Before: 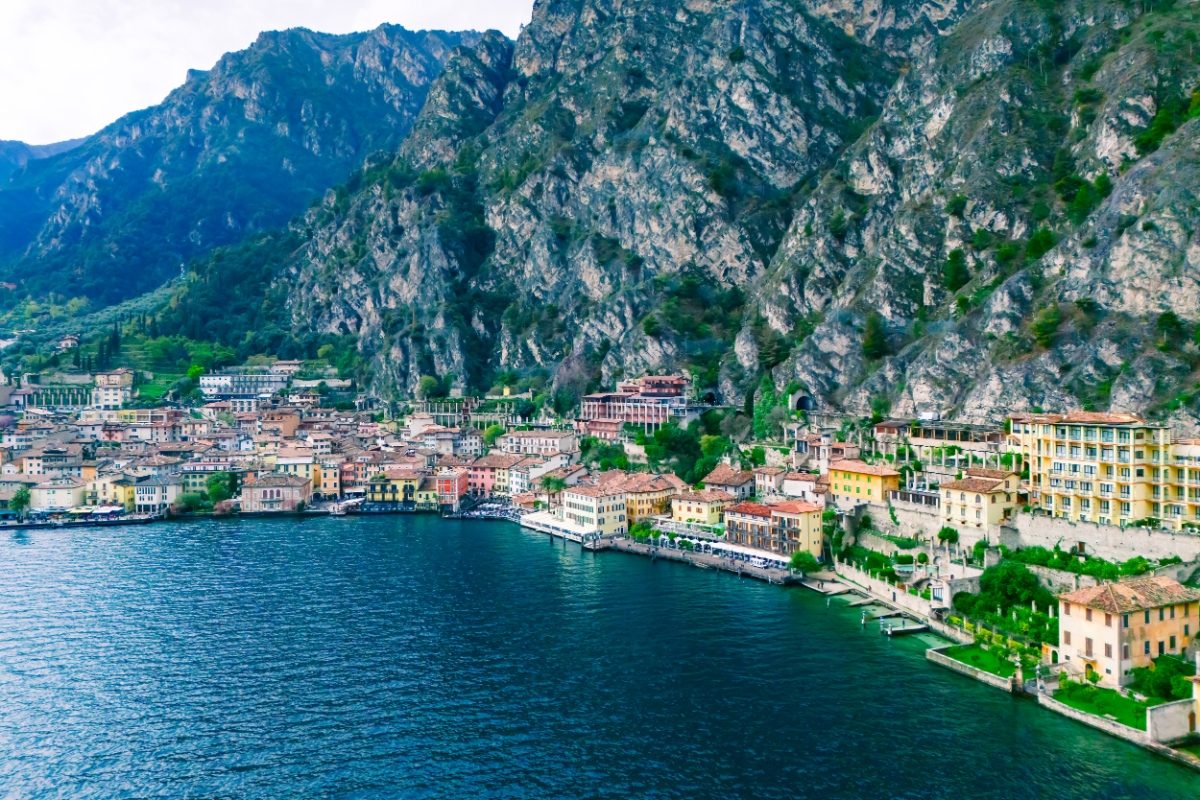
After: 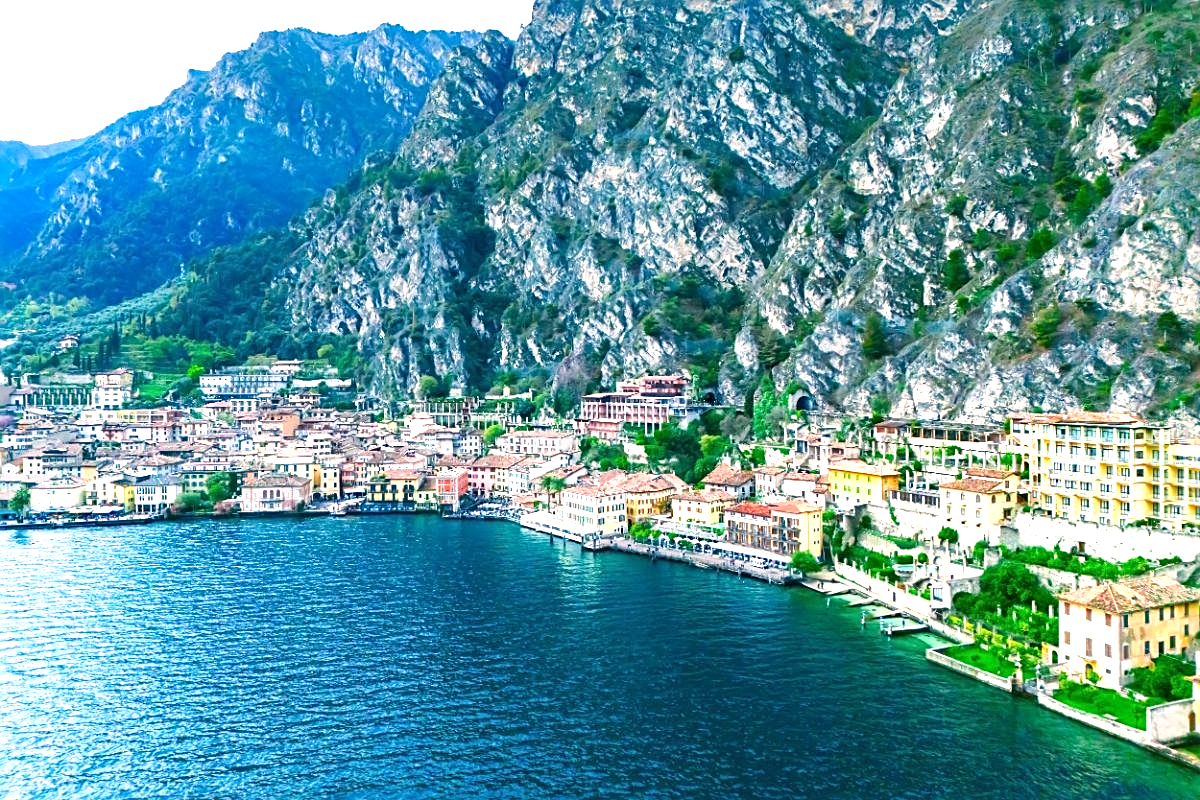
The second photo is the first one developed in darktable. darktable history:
color correction: highlights a* -0.182, highlights b* -0.124
sharpen: on, module defaults
exposure: exposure 1 EV, compensate highlight preservation false
